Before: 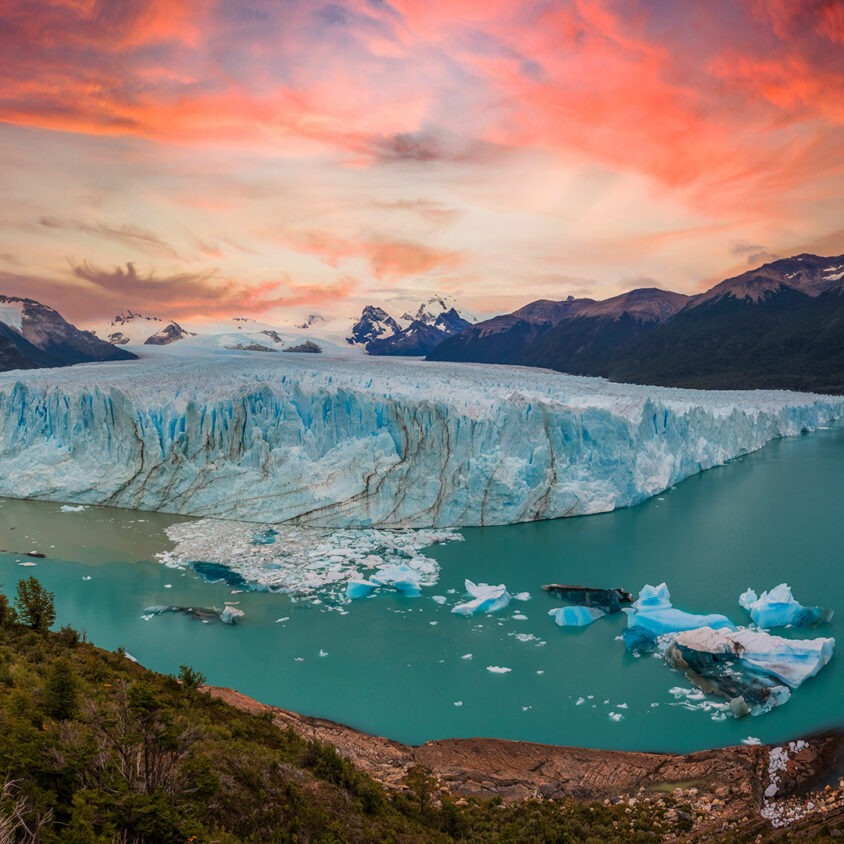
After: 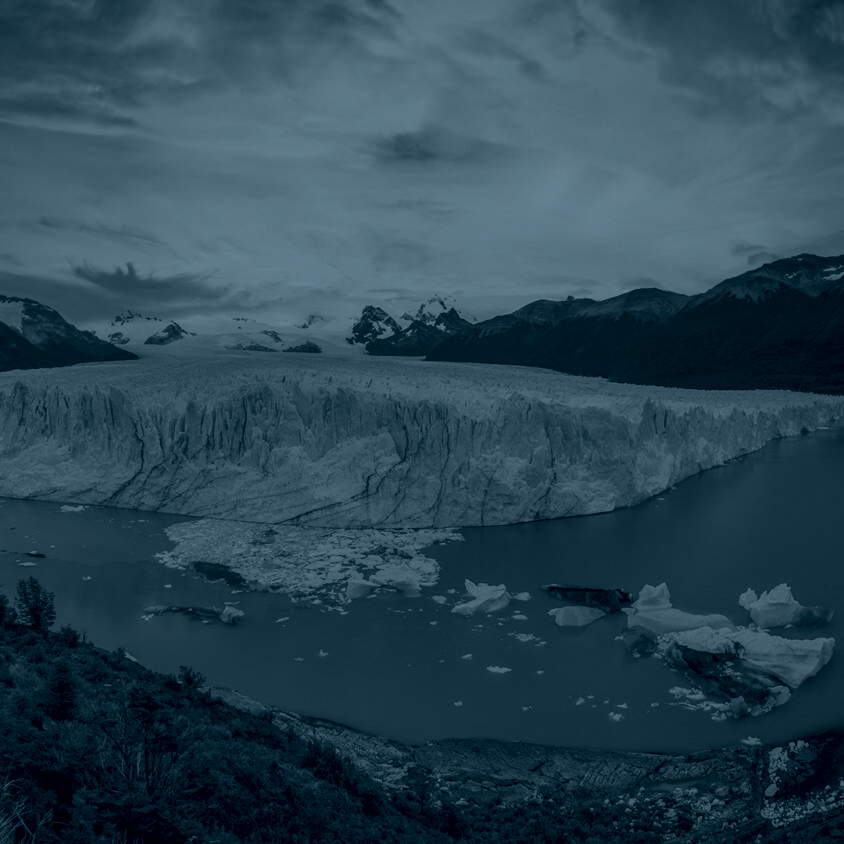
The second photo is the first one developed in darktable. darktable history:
color zones: curves: ch0 [(0, 0.6) (0.129, 0.585) (0.193, 0.596) (0.429, 0.5) (0.571, 0.5) (0.714, 0.5) (0.857, 0.5) (1, 0.6)]; ch1 [(0, 0.453) (0.112, 0.245) (0.213, 0.252) (0.429, 0.233) (0.571, 0.231) (0.683, 0.242) (0.857, 0.296) (1, 0.453)]
colorize: hue 194.4°, saturation 29%, source mix 61.75%, lightness 3.98%, version 1
